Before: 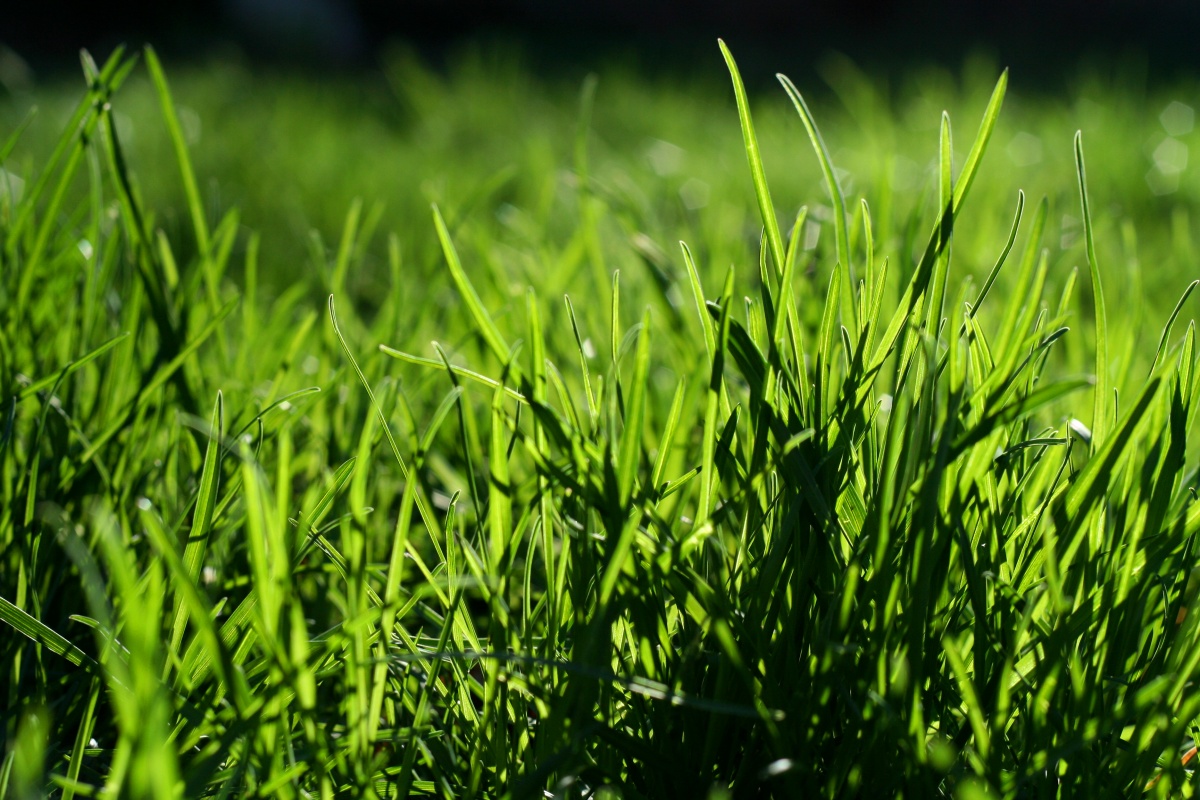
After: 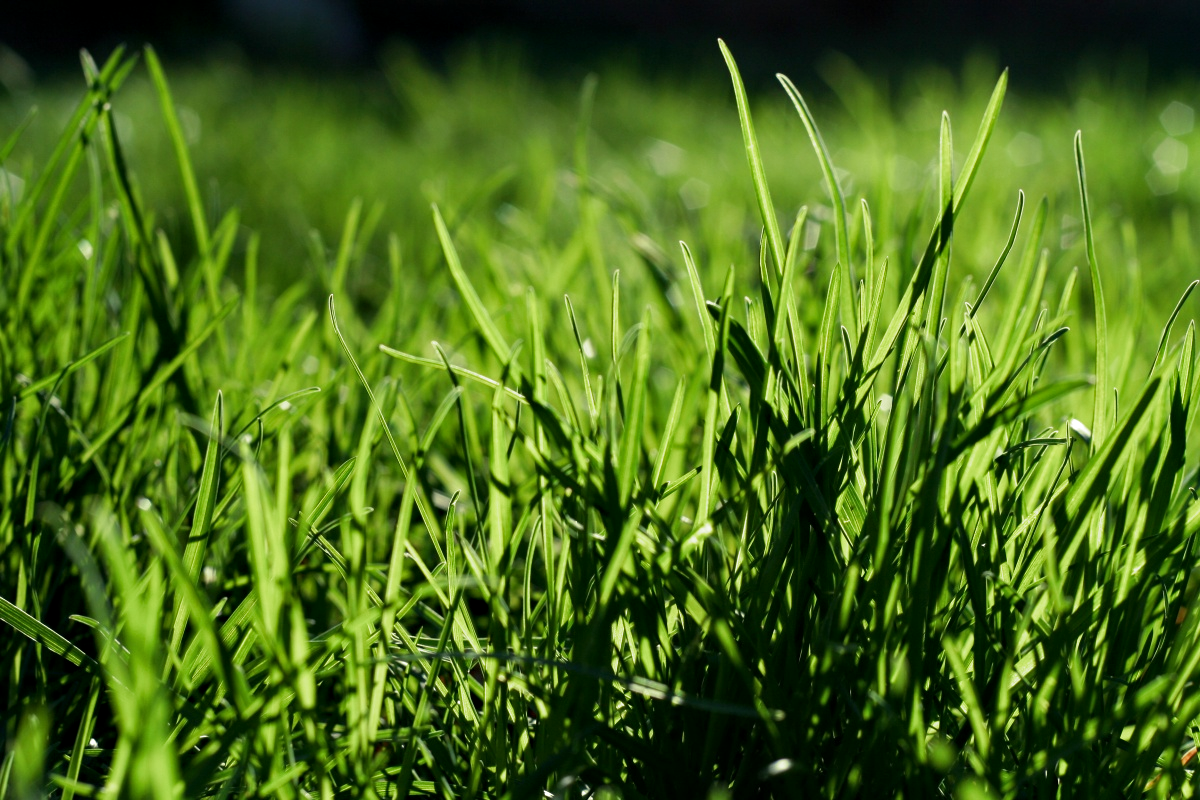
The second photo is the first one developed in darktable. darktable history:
split-toning: shadows › hue 290.82°, shadows › saturation 0.34, highlights › saturation 0.38, balance 0, compress 50%
contrast equalizer: octaves 7, y [[0.524 ×6], [0.512 ×6], [0.379 ×6], [0 ×6], [0 ×6]]
